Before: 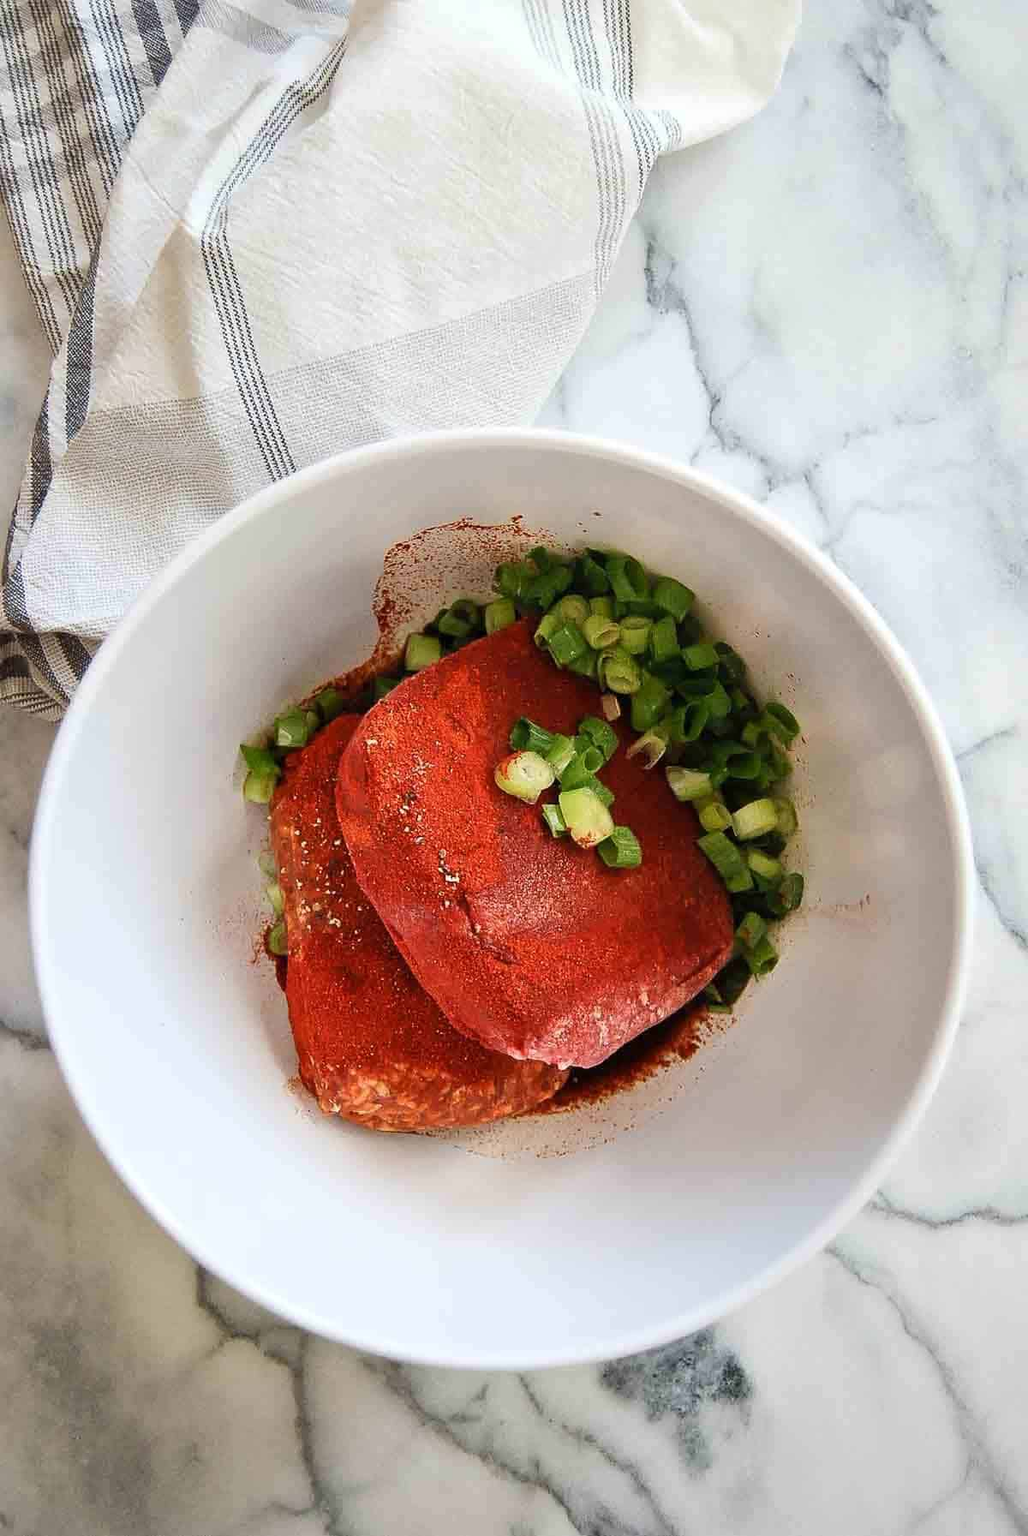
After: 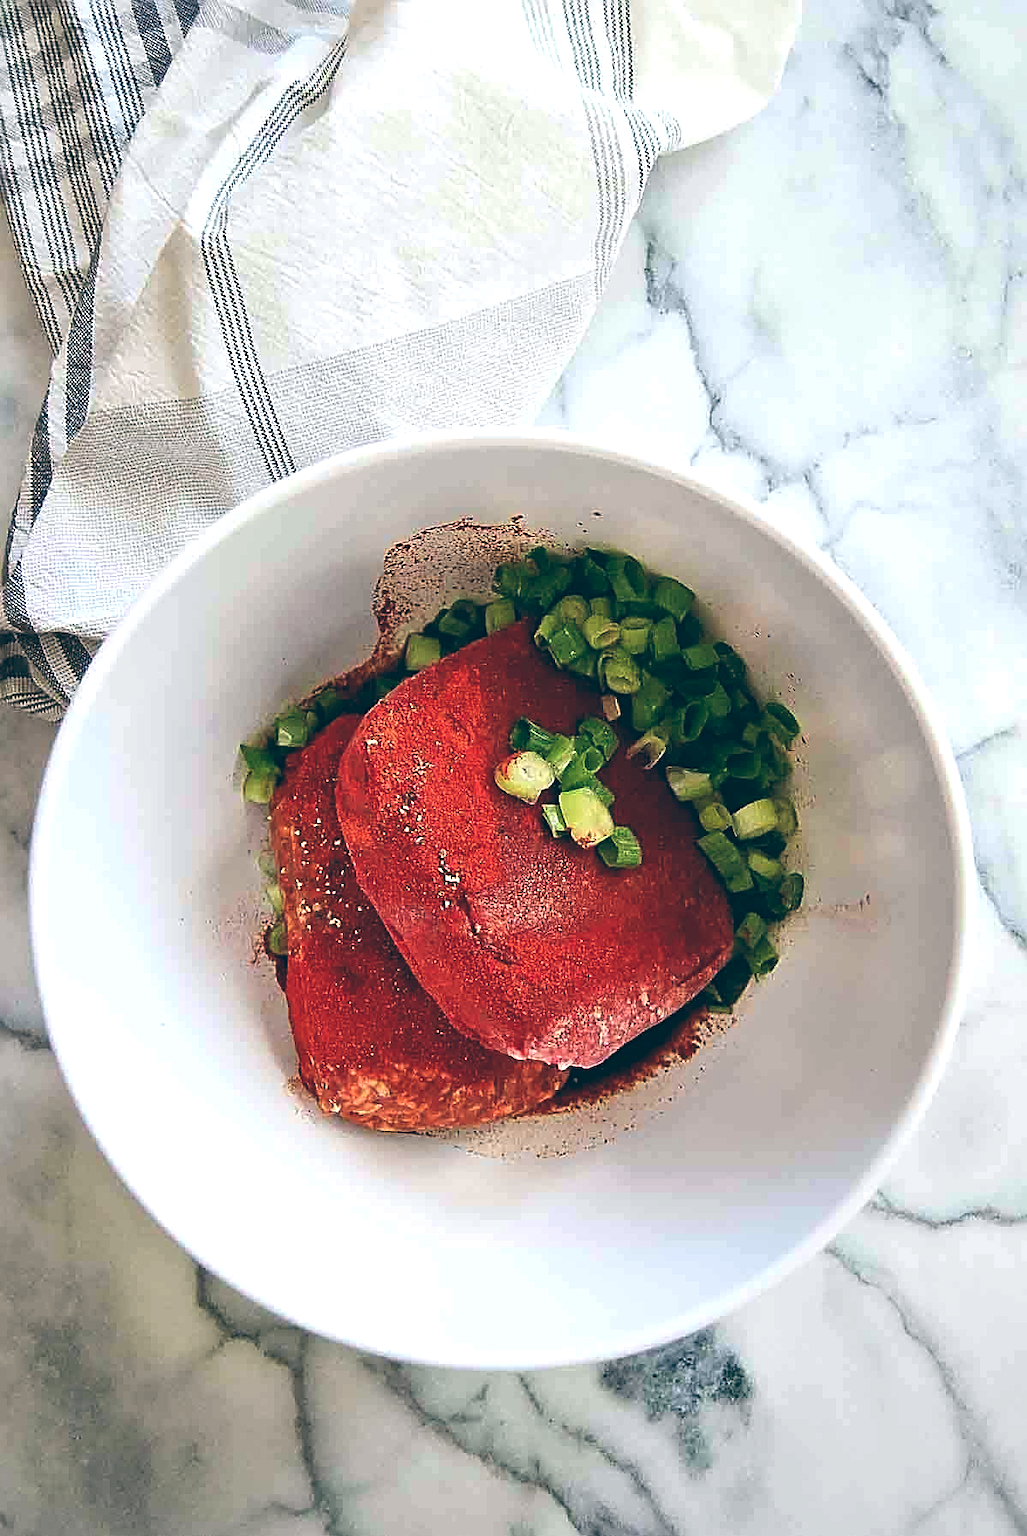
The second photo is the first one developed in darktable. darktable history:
sharpen: radius 2.543, amount 0.636
color balance: lift [1.016, 0.983, 1, 1.017], gamma [0.958, 1, 1, 1], gain [0.981, 1.007, 0.993, 1.002], input saturation 118.26%, contrast 13.43%, contrast fulcrum 21.62%, output saturation 82.76%
